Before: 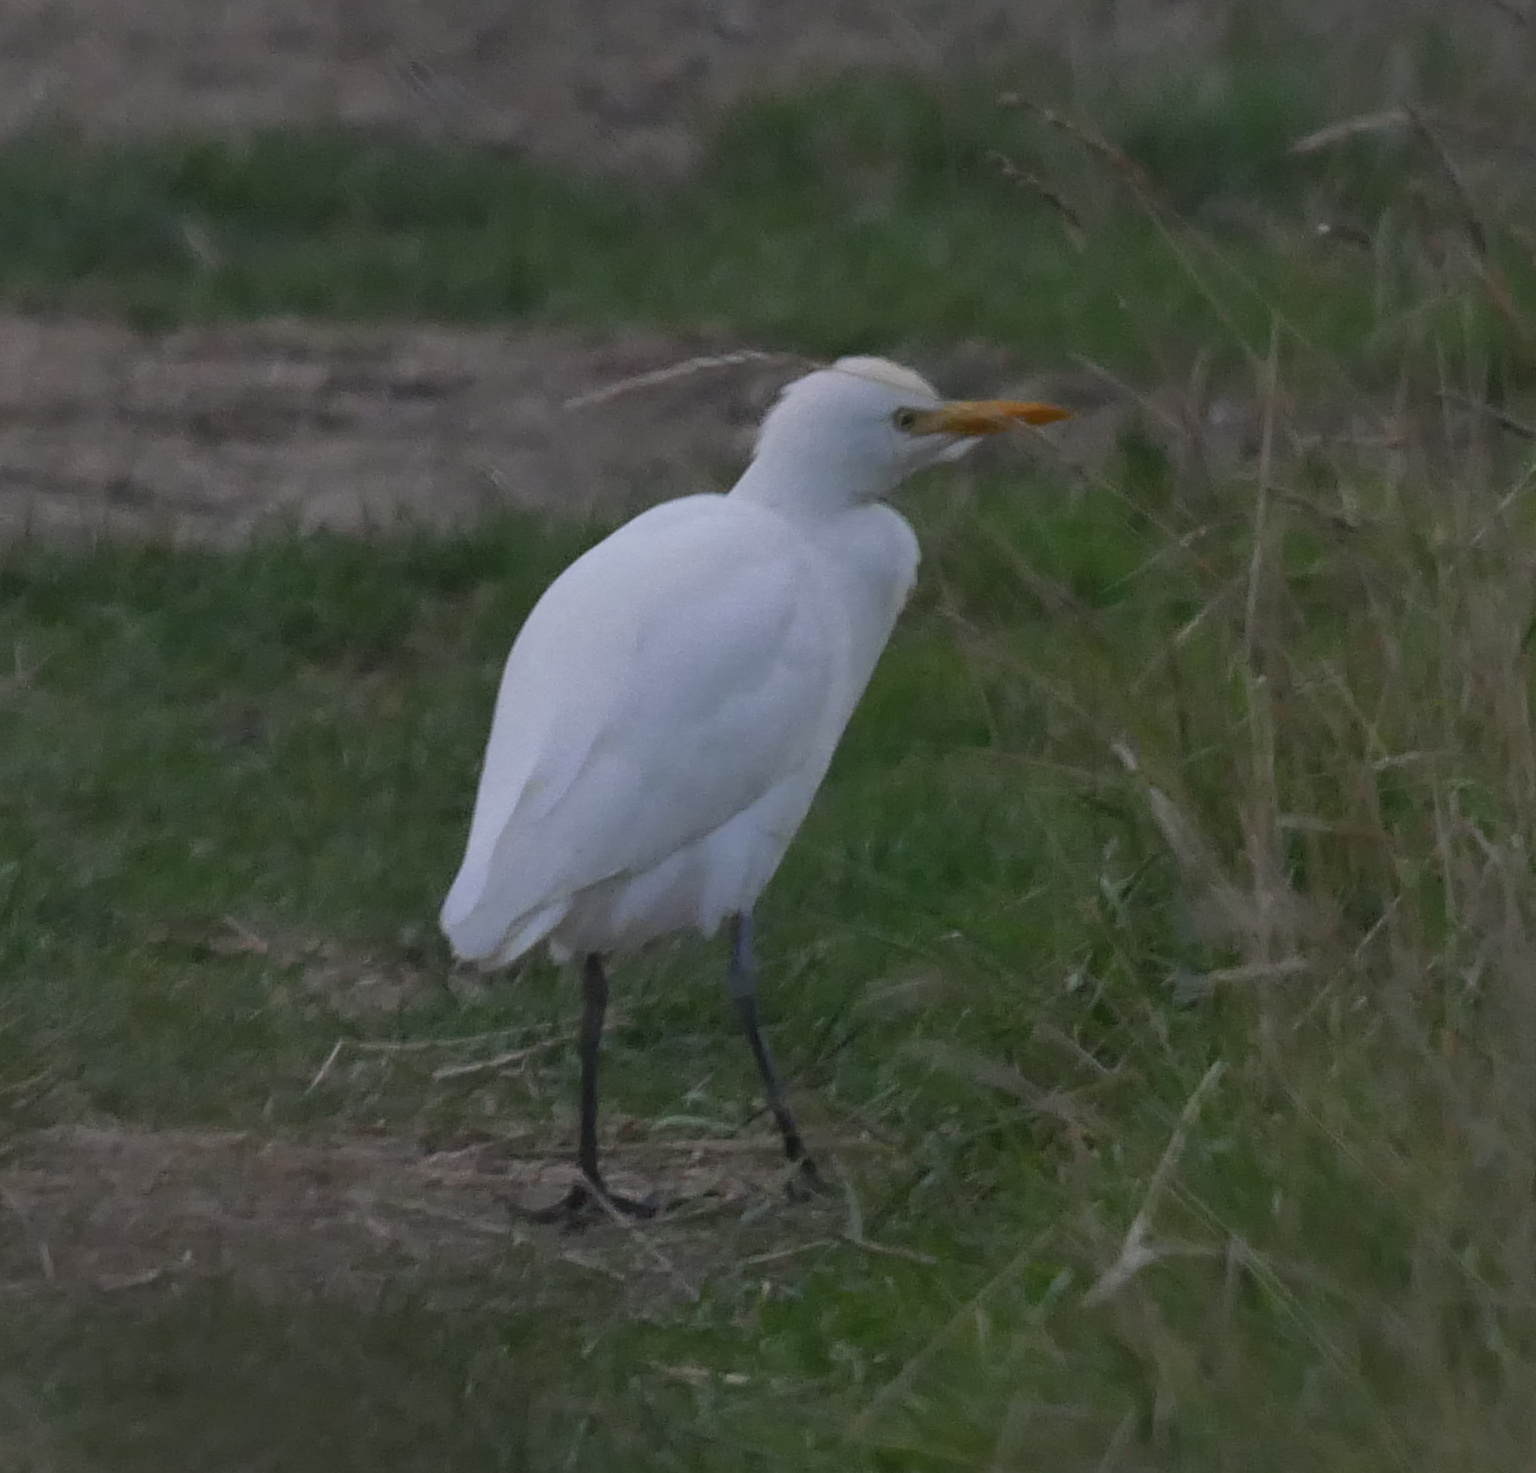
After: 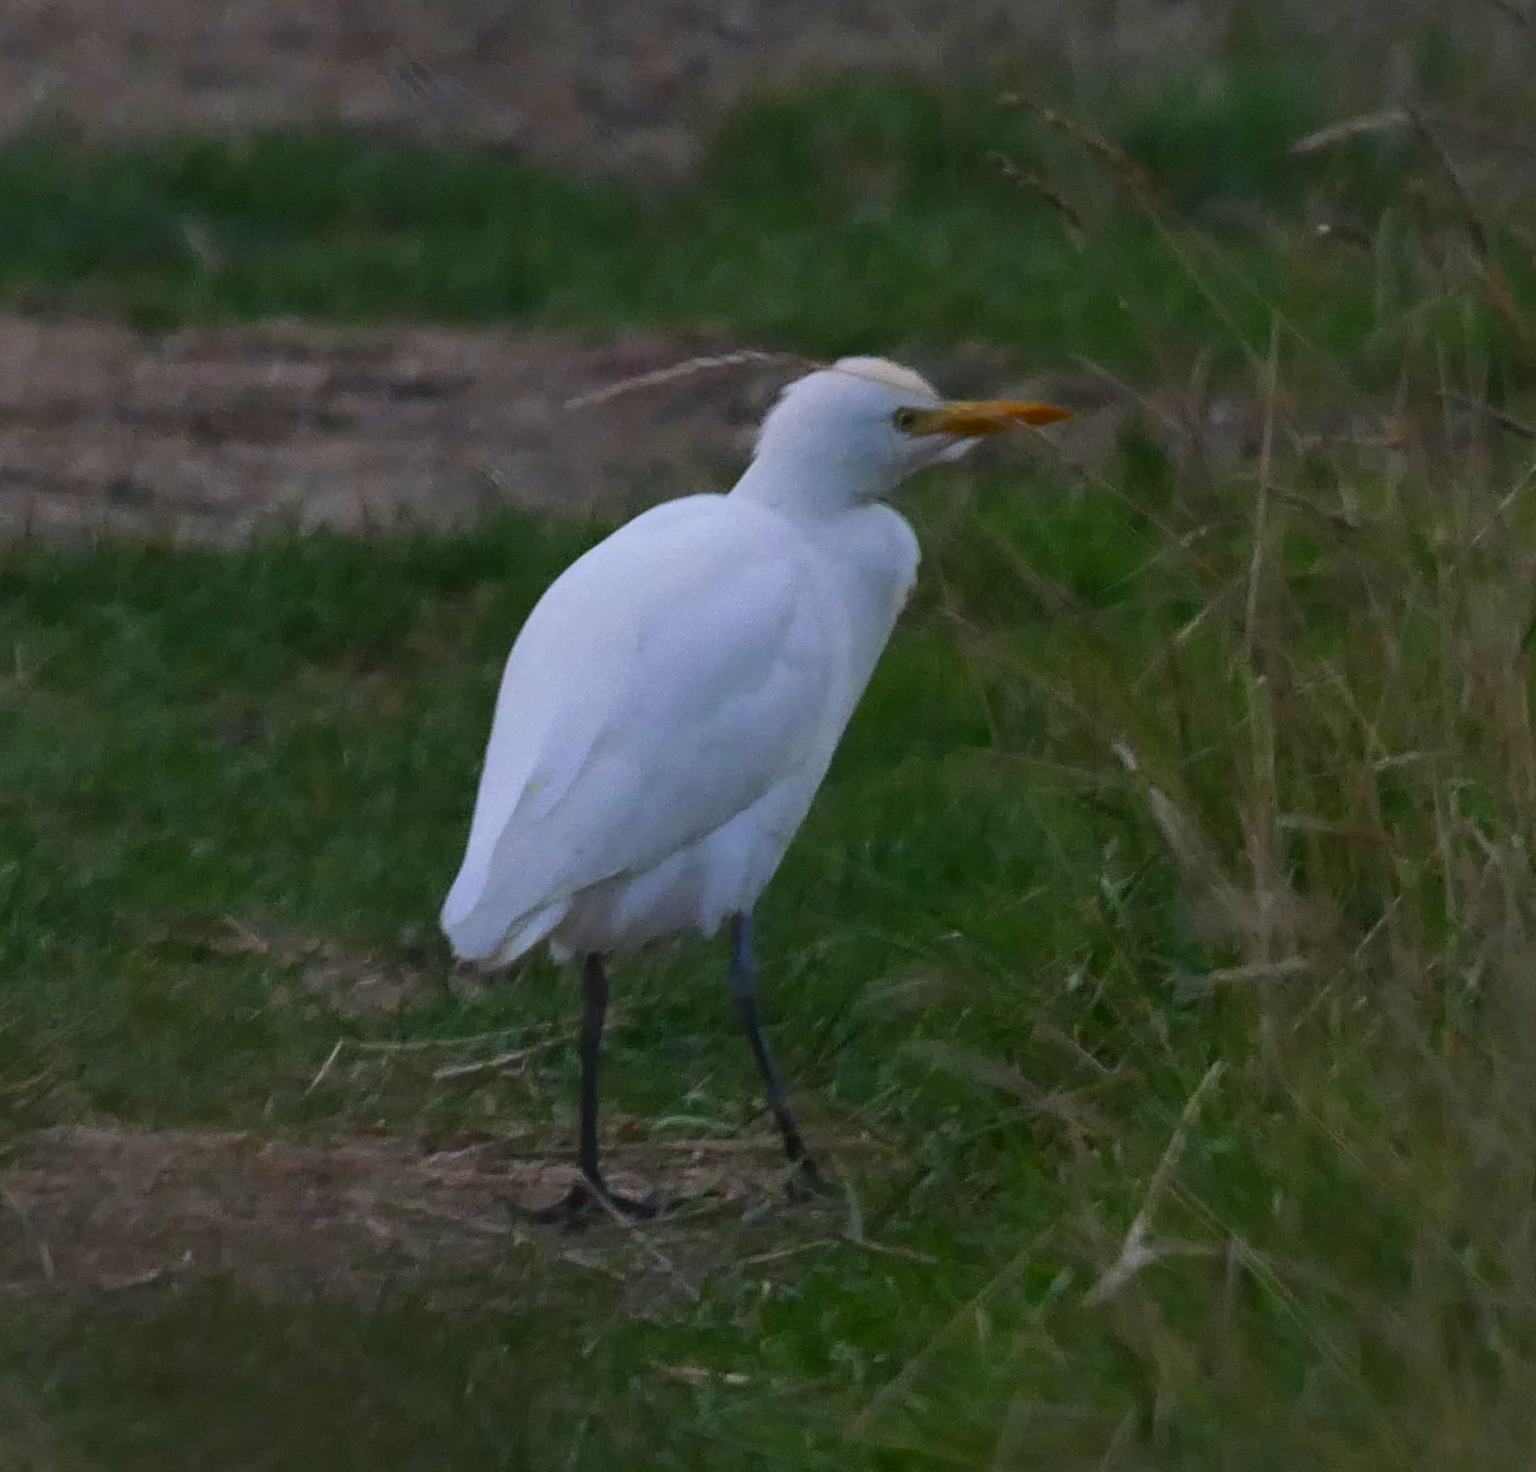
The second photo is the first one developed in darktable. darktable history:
velvia: on, module defaults
contrast brightness saturation: contrast 0.182, saturation 0.299
